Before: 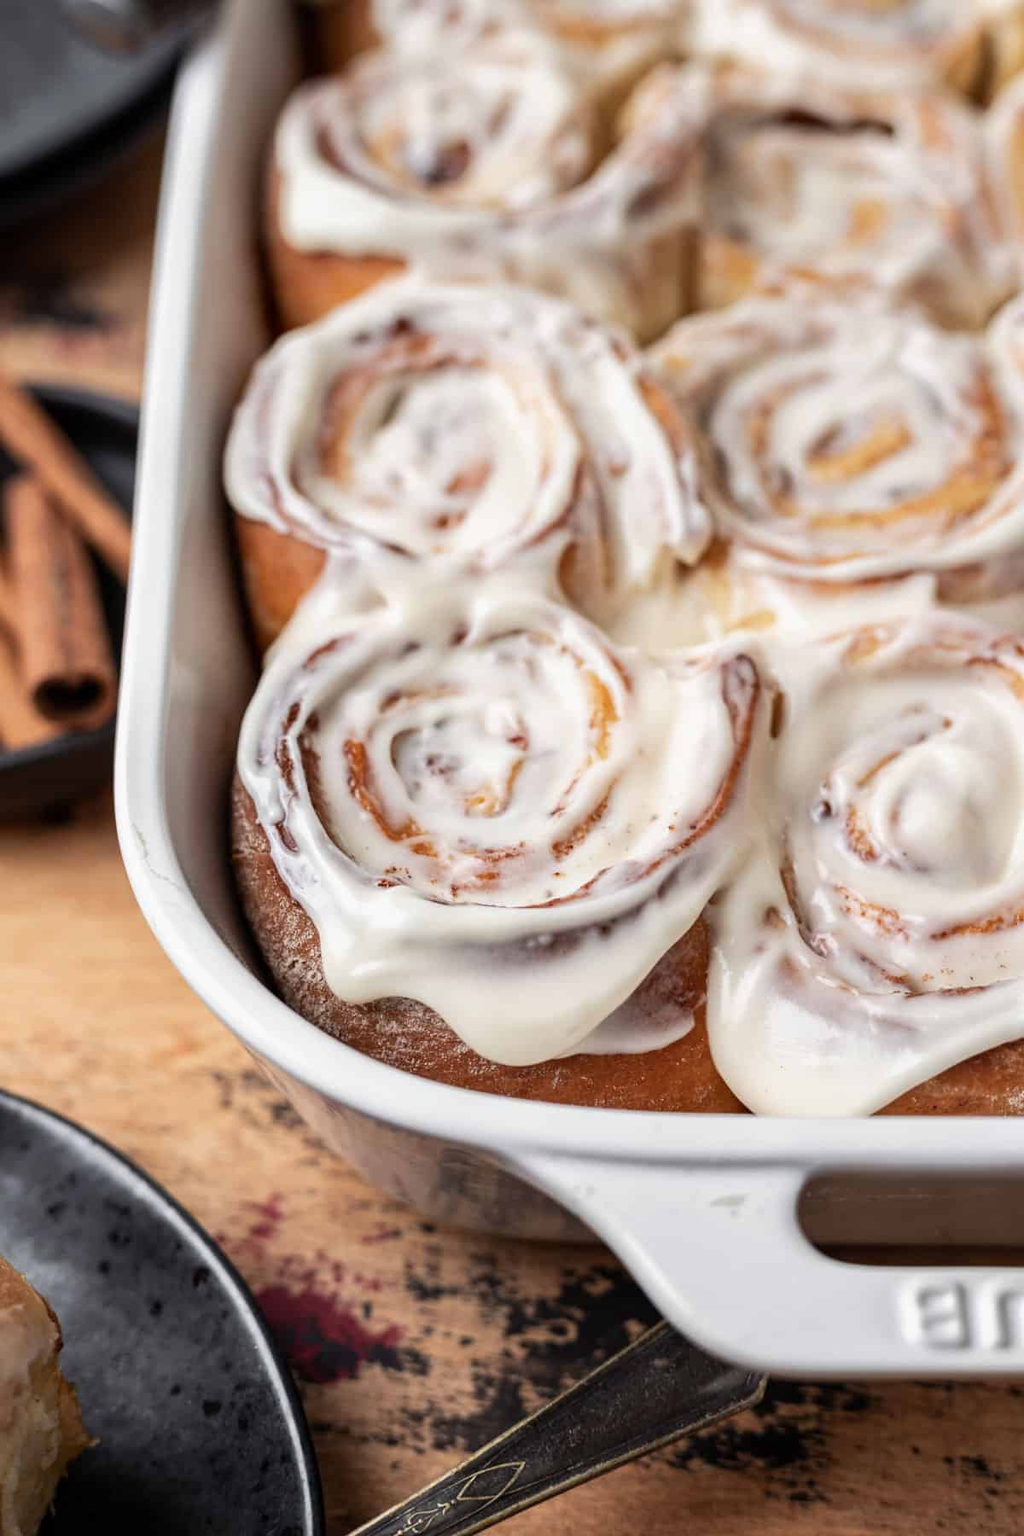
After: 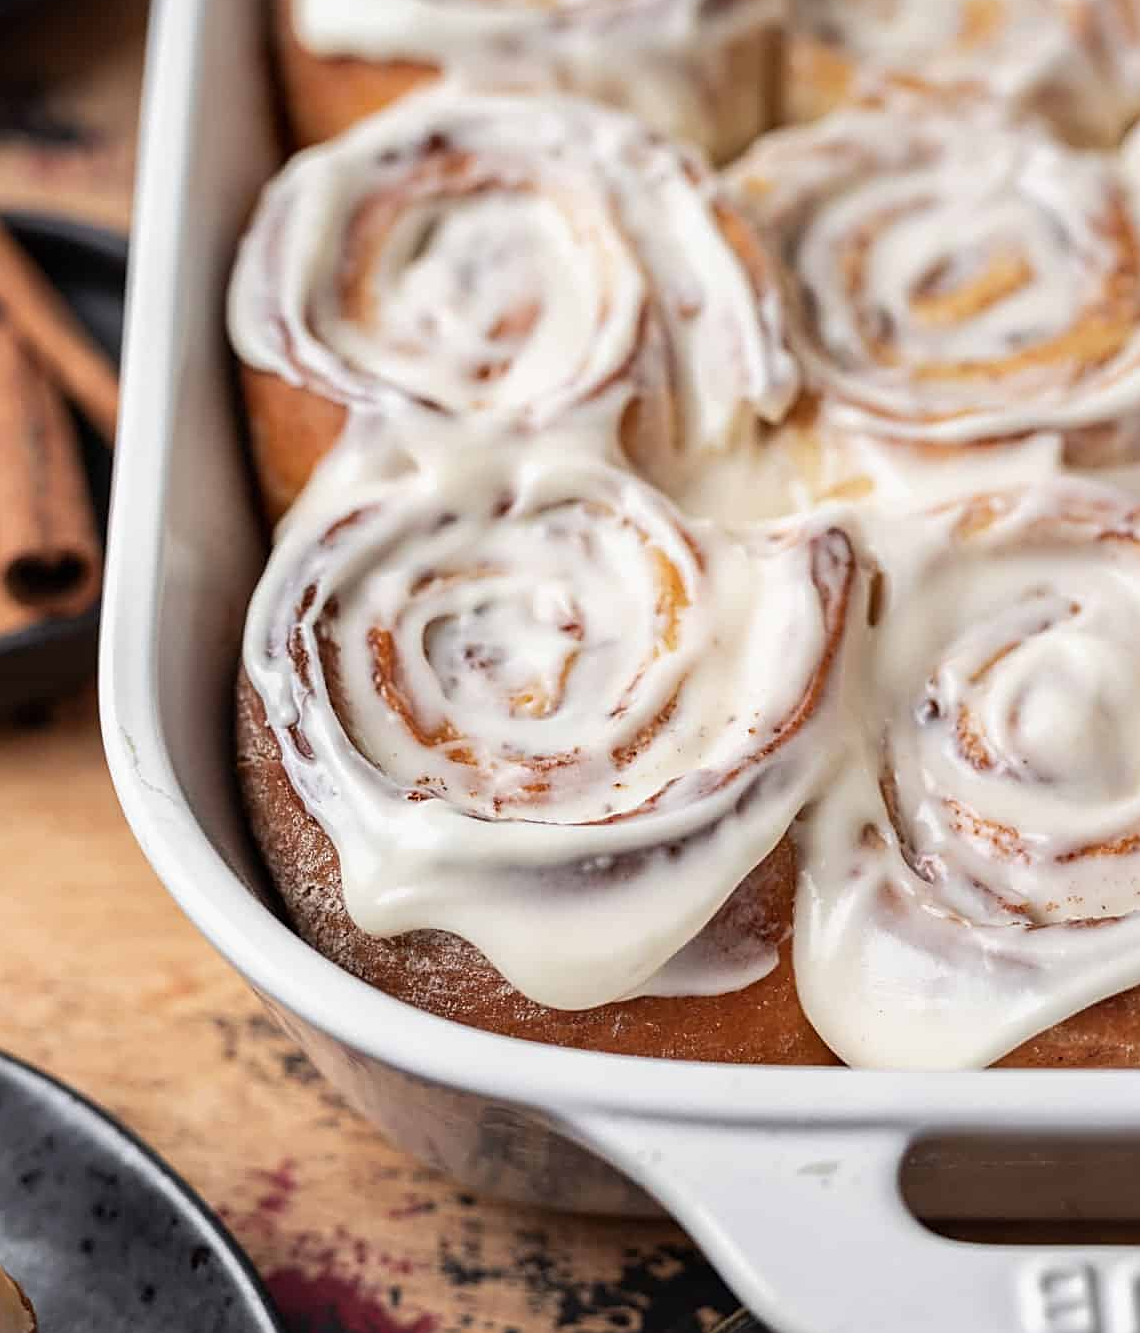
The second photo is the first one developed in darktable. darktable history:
sharpen: on, module defaults
crop and rotate: left 2.991%, top 13.302%, right 1.981%, bottom 12.636%
exposure: black level correction 0, compensate exposure bias true, compensate highlight preservation false
